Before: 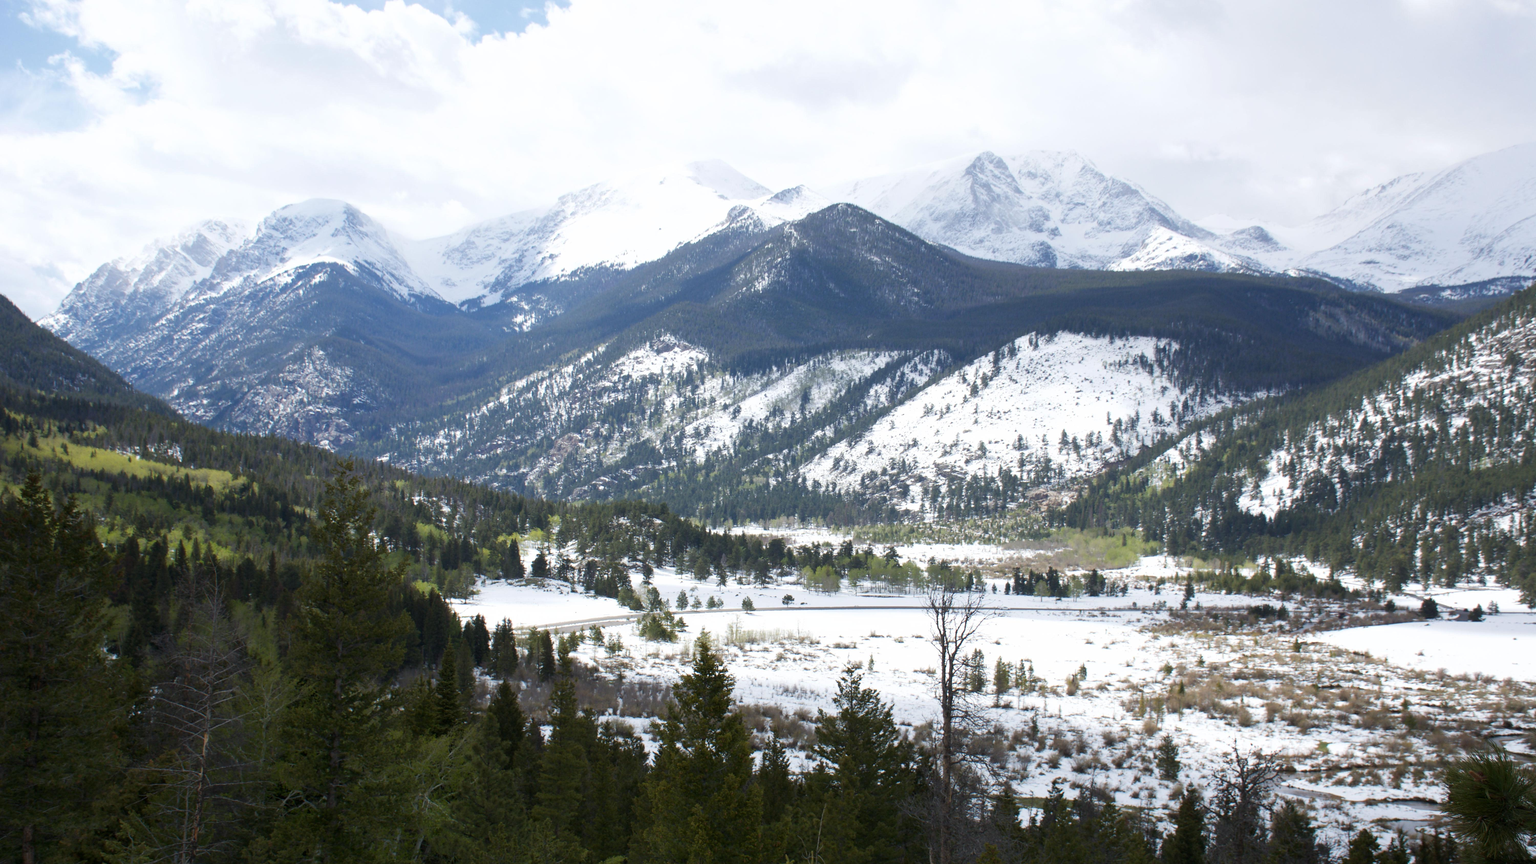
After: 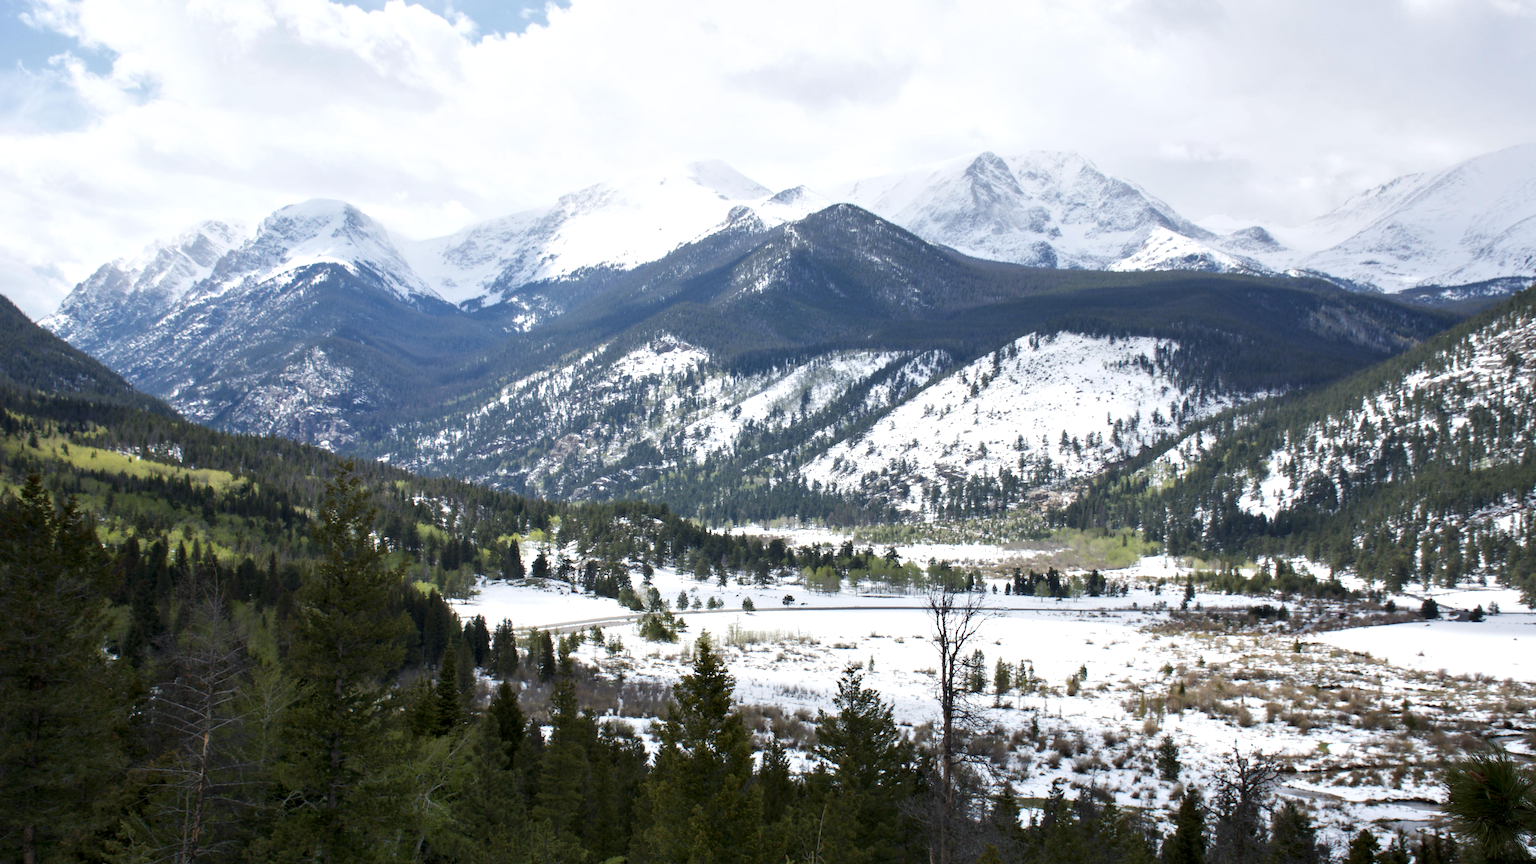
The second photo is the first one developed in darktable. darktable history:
contrast equalizer: octaves 7, y [[0.439, 0.44, 0.442, 0.457, 0.493, 0.498], [0.5 ×6], [0.5 ×6], [0 ×6], [0 ×6]], mix -0.991
